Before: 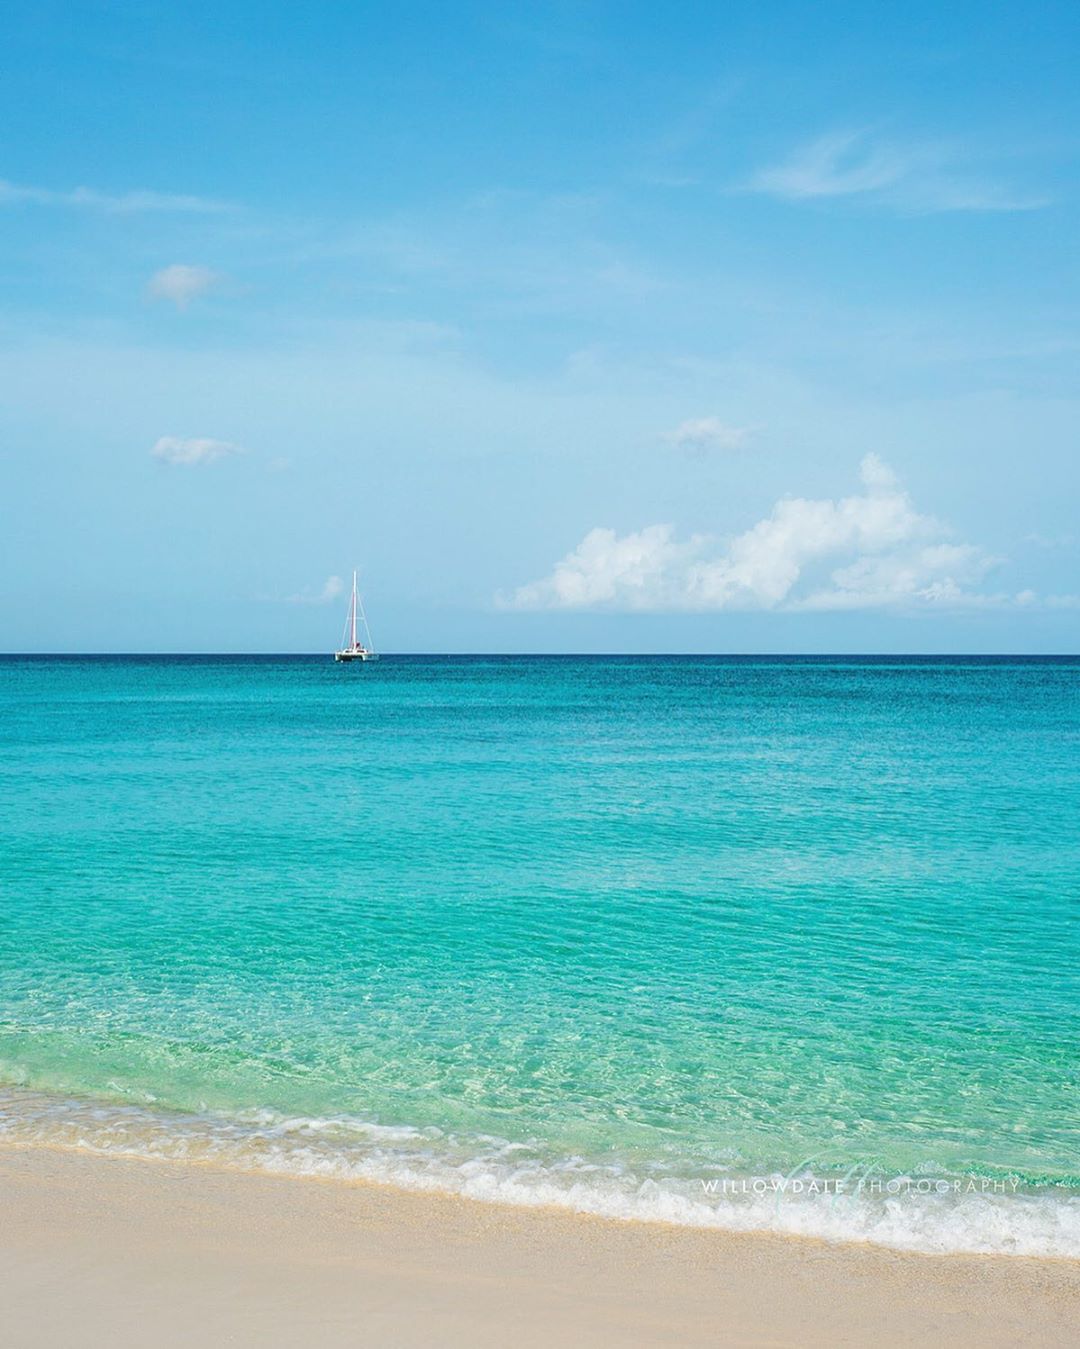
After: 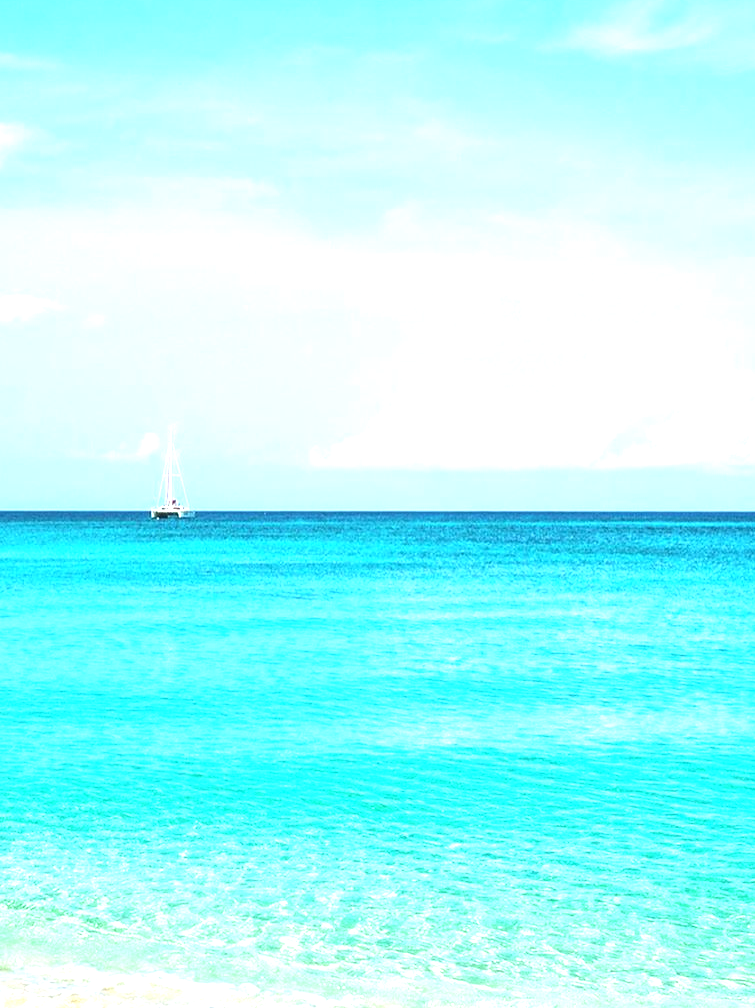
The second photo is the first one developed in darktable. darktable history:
exposure: black level correction 0, exposure 1.35 EV, compensate exposure bias true, compensate highlight preservation false
crop and rotate: left 17.046%, top 10.659%, right 12.989%, bottom 14.553%
